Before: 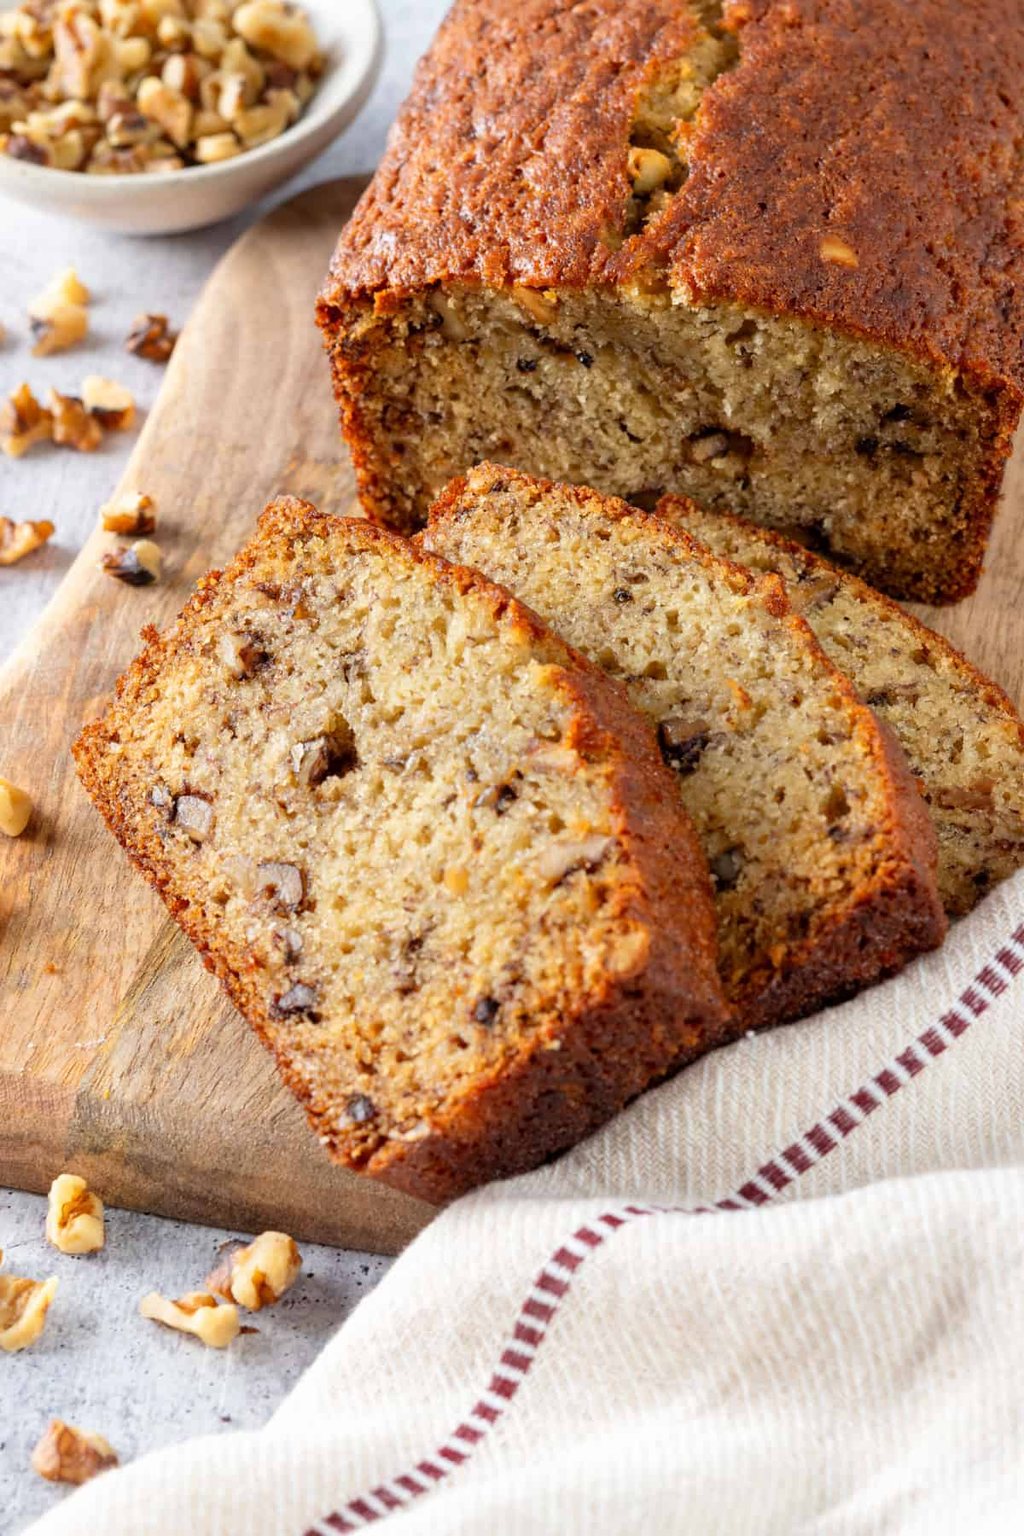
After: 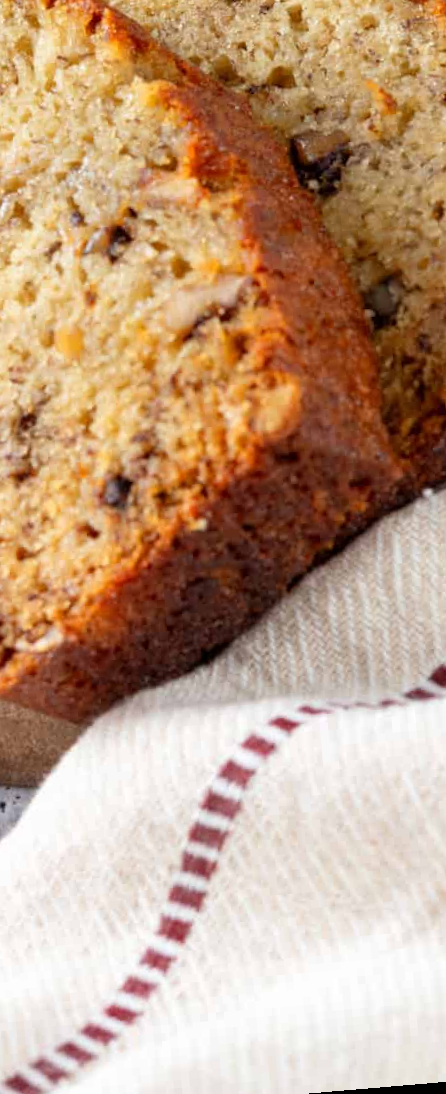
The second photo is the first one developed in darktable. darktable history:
crop: left 40.878%, top 39.176%, right 25.993%, bottom 3.081%
rotate and perspective: rotation -4.86°, automatic cropping off
